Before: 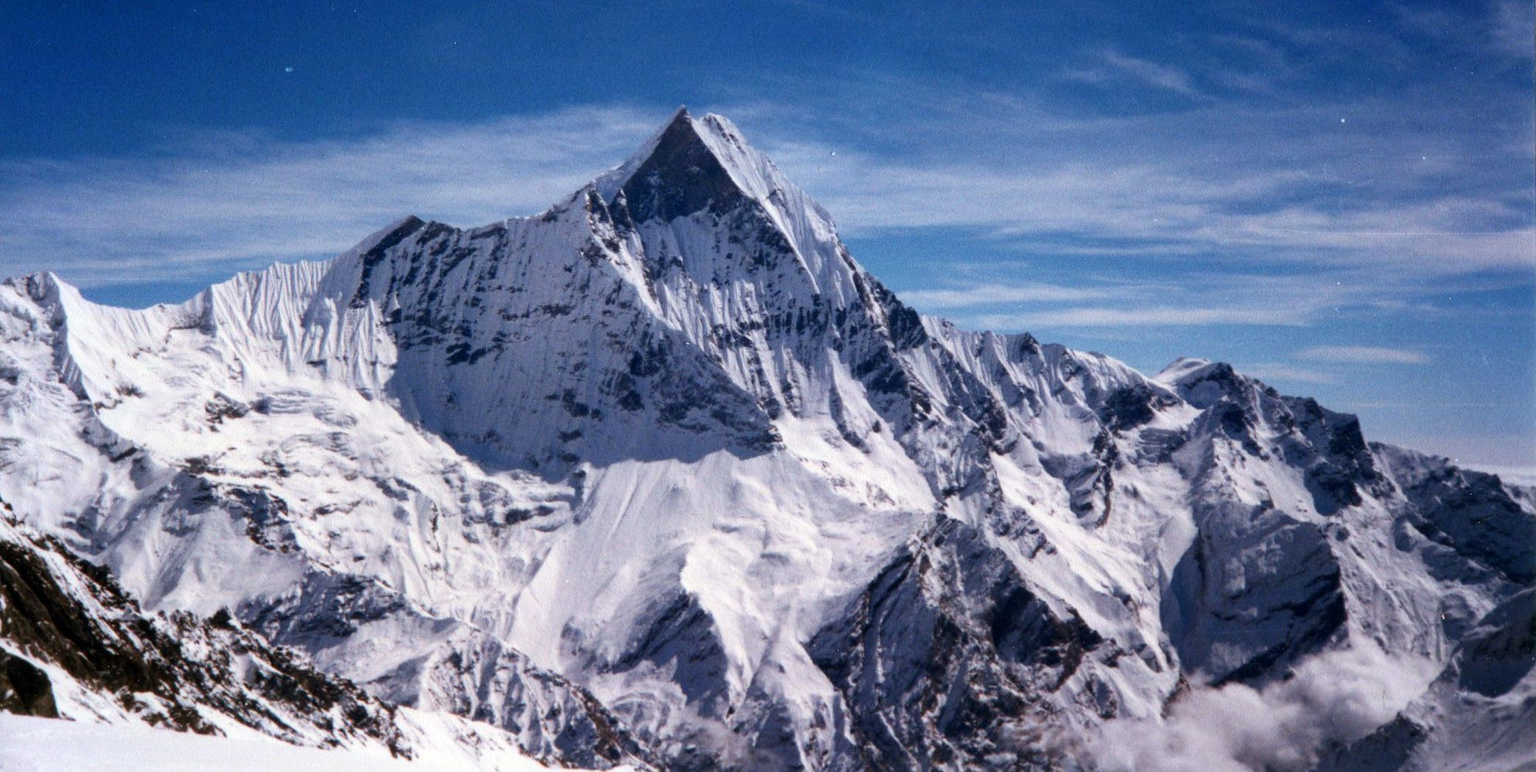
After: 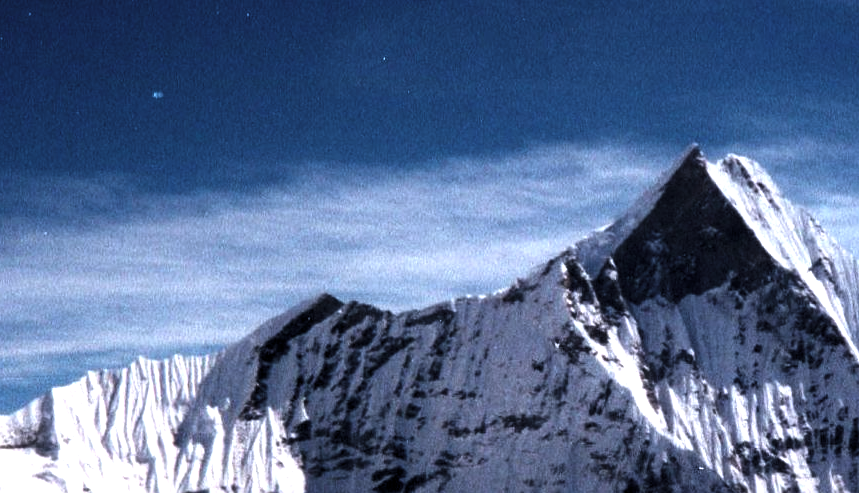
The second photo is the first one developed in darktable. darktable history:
levels: levels [0.044, 0.475, 0.791]
crop and rotate: left 11.288%, top 0.07%, right 47.657%, bottom 53.047%
